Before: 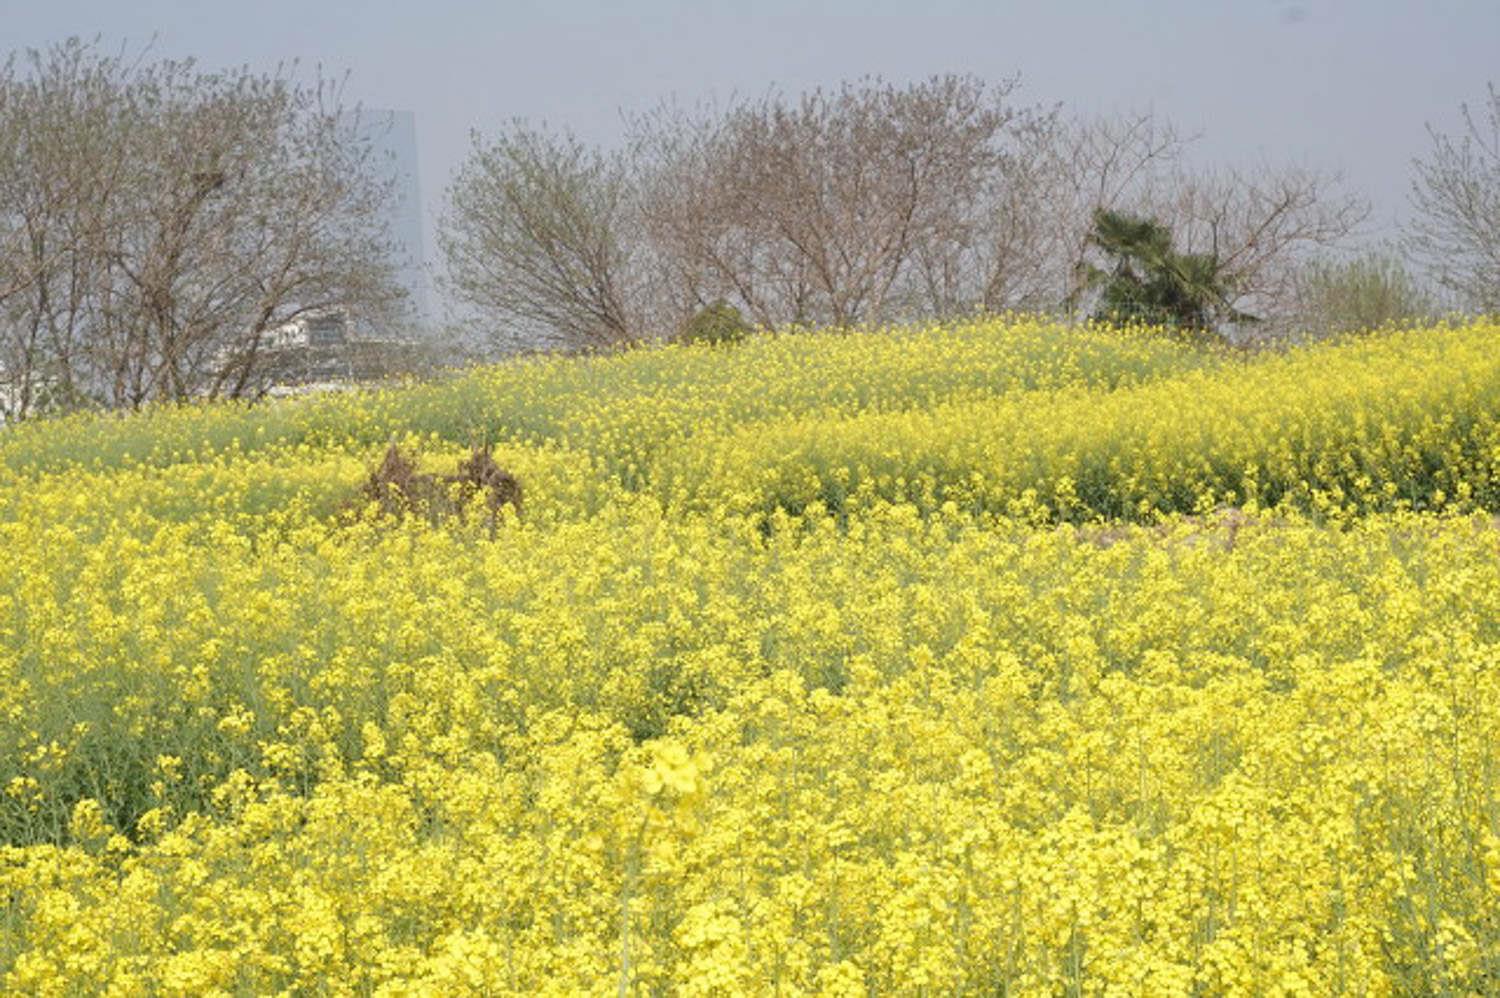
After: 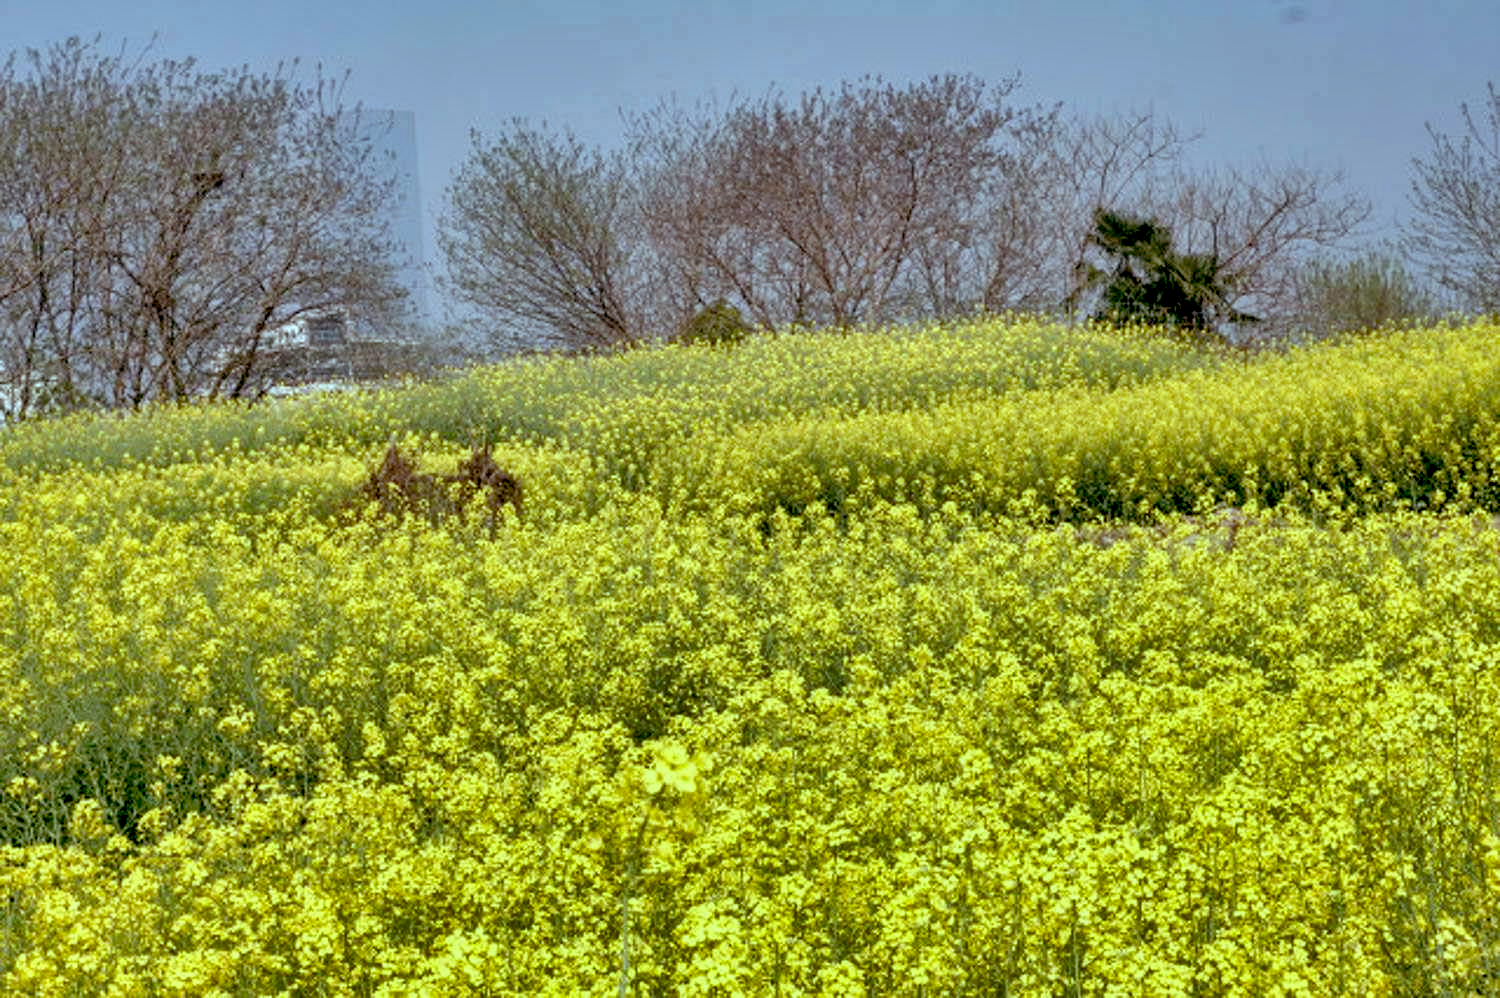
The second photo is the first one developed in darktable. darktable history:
color balance: lift [1.003, 0.993, 1.001, 1.007], gamma [1.018, 1.072, 0.959, 0.928], gain [0.974, 0.873, 1.031, 1.127]
color correction: highlights a* -0.772, highlights b* -8.92
exposure: black level correction 0.056, compensate highlight preservation false
shadows and highlights: radius 100.41, shadows 50.55, highlights -64.36, highlights color adjustment 49.82%, soften with gaussian
local contrast: on, module defaults
